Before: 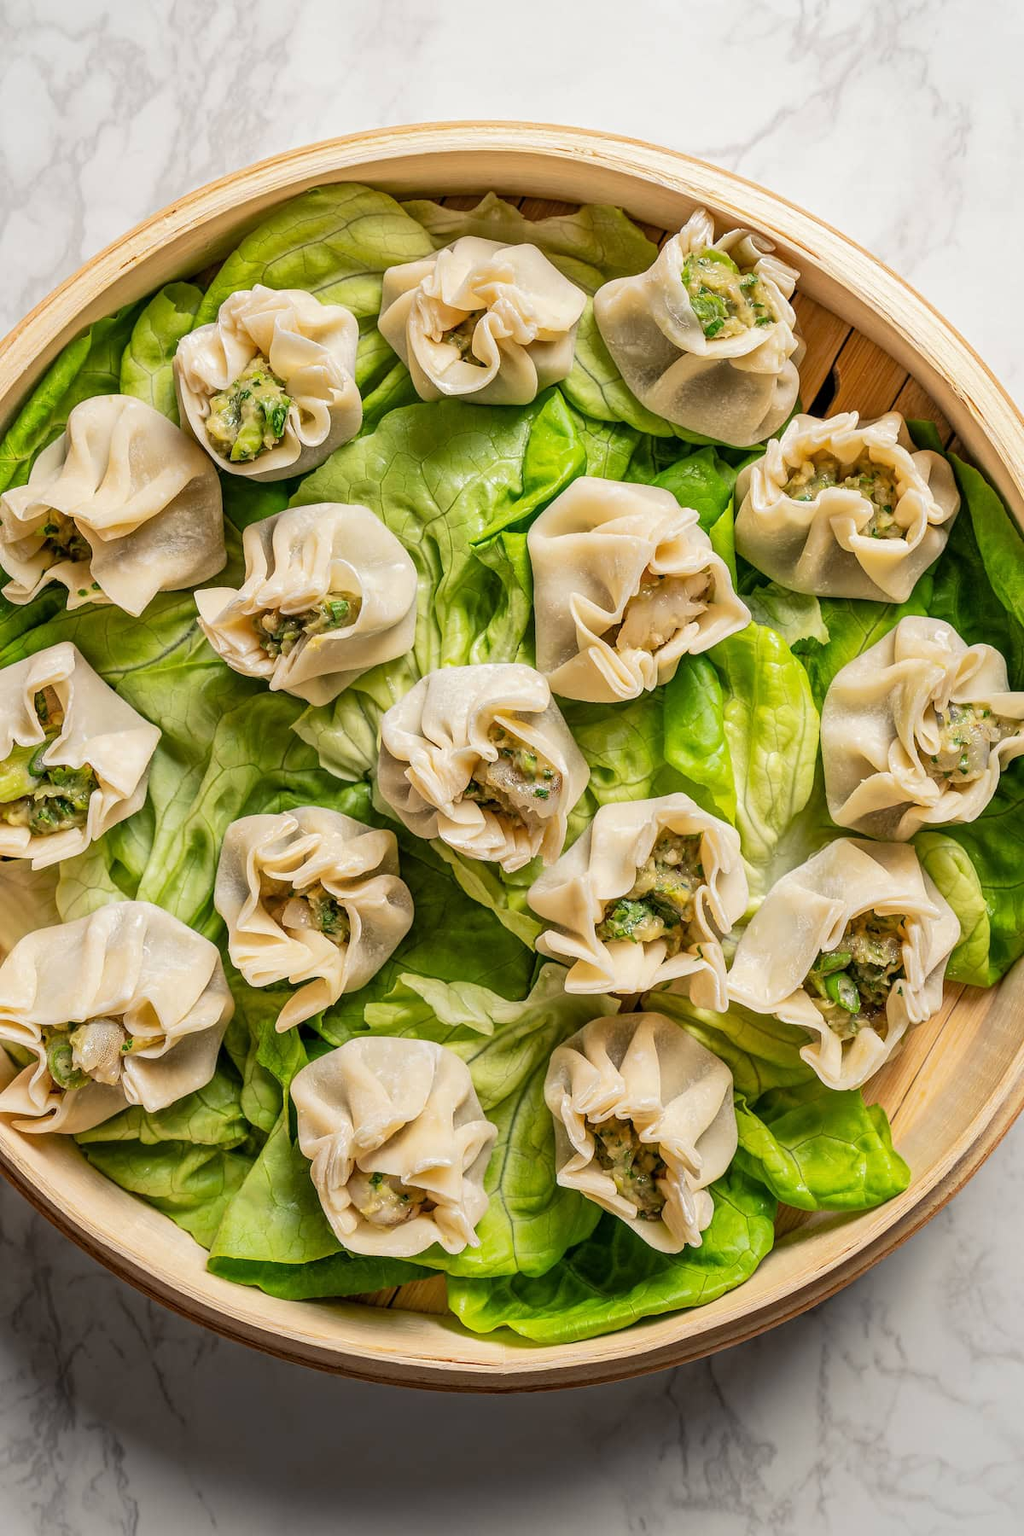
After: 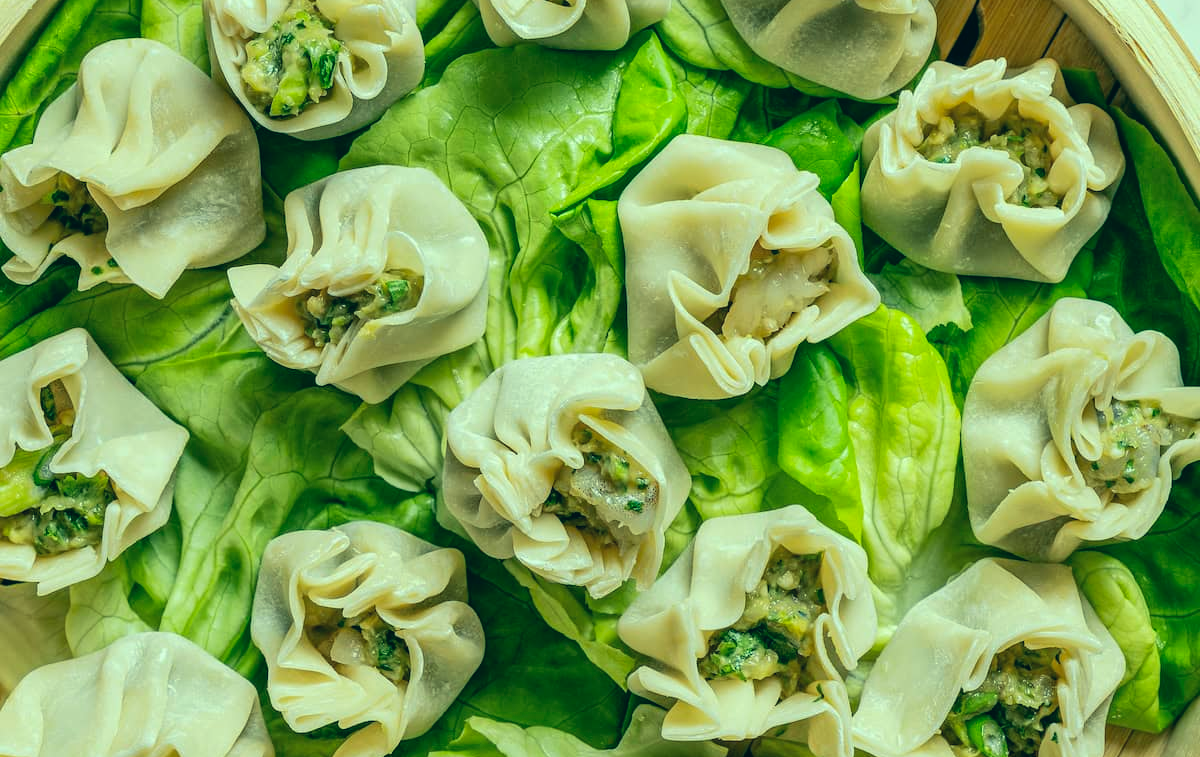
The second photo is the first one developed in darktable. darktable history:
color correction: highlights a* -19.84, highlights b* 9.79, shadows a* -20.54, shadows b* -10.91
crop and rotate: top 23.595%, bottom 34.327%
